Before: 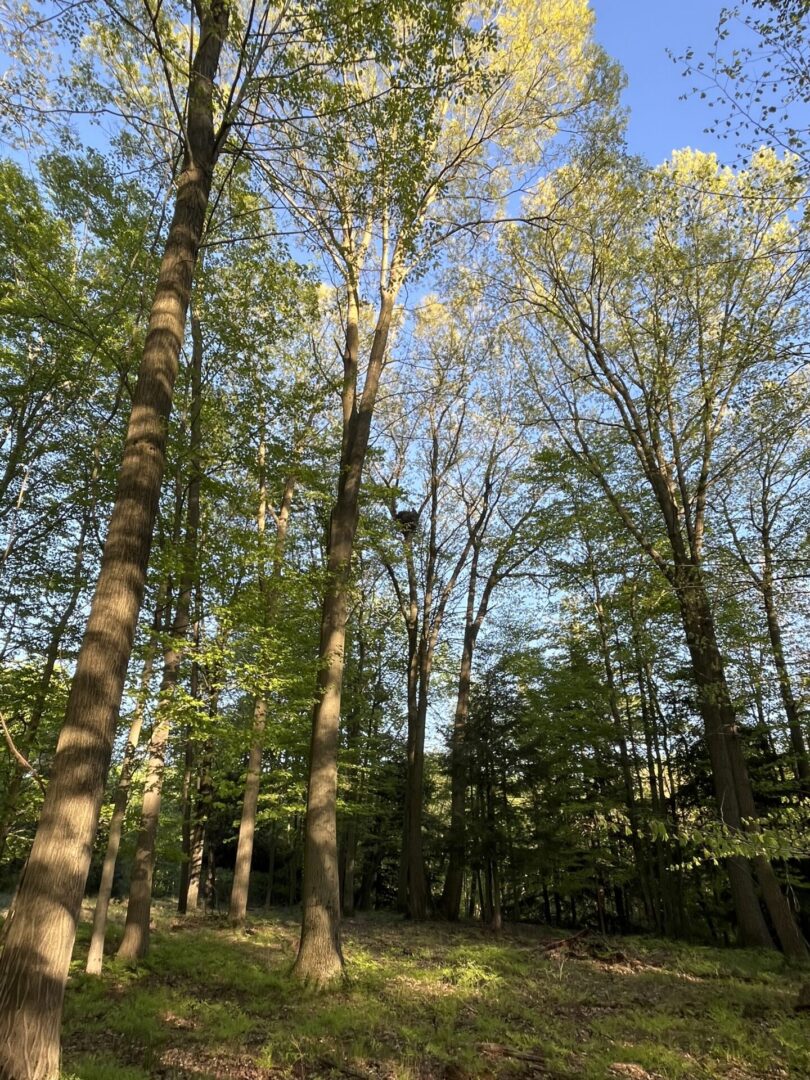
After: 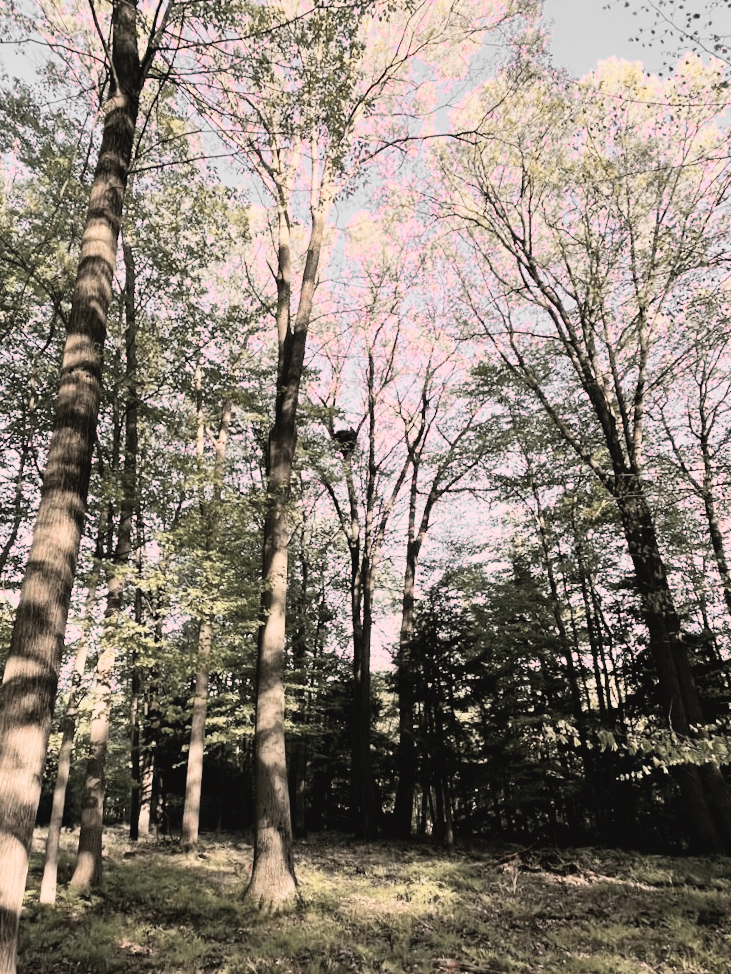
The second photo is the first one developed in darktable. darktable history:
color correction: highlights a* 12.23, highlights b* 5.41
filmic rgb: black relative exposure -5 EV, hardness 2.88, contrast 1.3, highlights saturation mix -30%
color zones: curves: ch1 [(0, 0.831) (0.08, 0.771) (0.157, 0.268) (0.241, 0.207) (0.562, -0.005) (0.714, -0.013) (0.876, 0.01) (1, 0.831)]
tone curve: curves: ch0 [(0, 0.038) (0.193, 0.212) (0.461, 0.502) (0.634, 0.709) (0.852, 0.89) (1, 0.967)]; ch1 [(0, 0) (0.35, 0.356) (0.45, 0.453) (0.504, 0.503) (0.532, 0.524) (0.558, 0.555) (0.735, 0.762) (1, 1)]; ch2 [(0, 0) (0.281, 0.266) (0.456, 0.469) (0.5, 0.5) (0.533, 0.545) (0.606, 0.598) (0.646, 0.654) (1, 1)], color space Lab, independent channels, preserve colors none
exposure: black level correction 0, exposure 0.7 EV, compensate exposure bias true, compensate highlight preservation false
crop and rotate: angle 1.96°, left 5.673%, top 5.673%
color balance rgb: linear chroma grading › global chroma 1.5%, linear chroma grading › mid-tones -1%, perceptual saturation grading › global saturation -3%, perceptual saturation grading › shadows -2%
